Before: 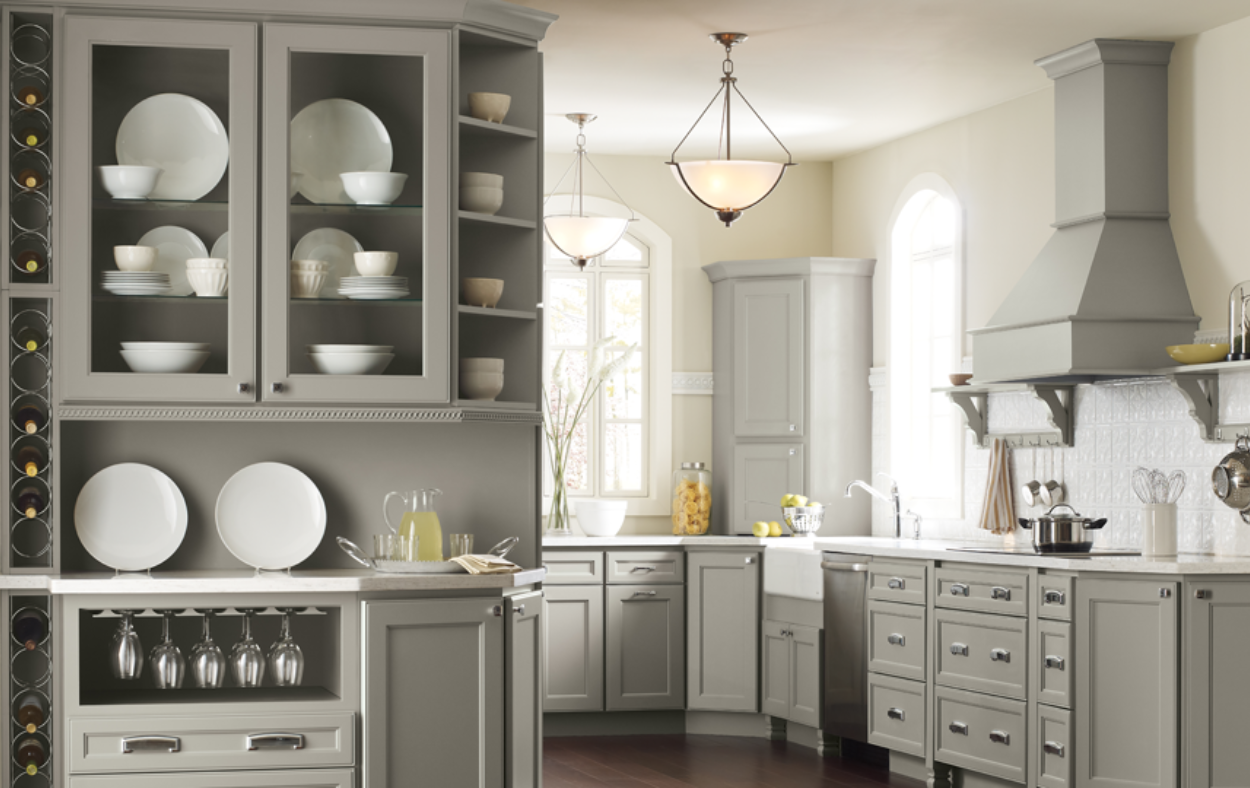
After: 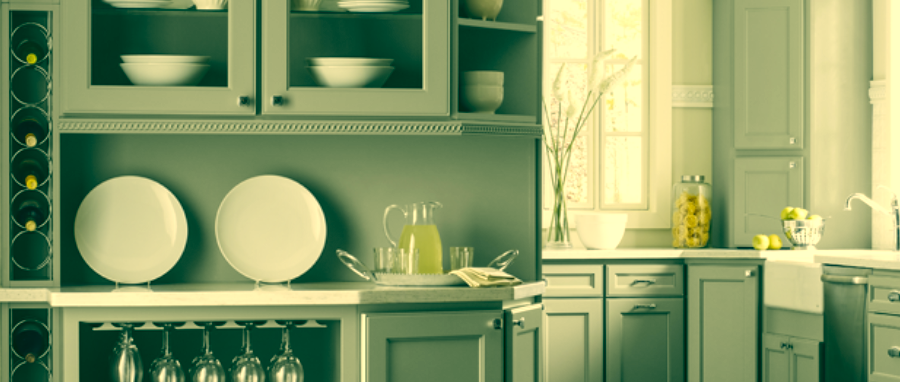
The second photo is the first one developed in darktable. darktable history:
local contrast: detail 130%
crop: top 36.498%, right 27.964%, bottom 14.995%
color correction: highlights a* 1.83, highlights b* 34.02, shadows a* -36.68, shadows b* -5.48
